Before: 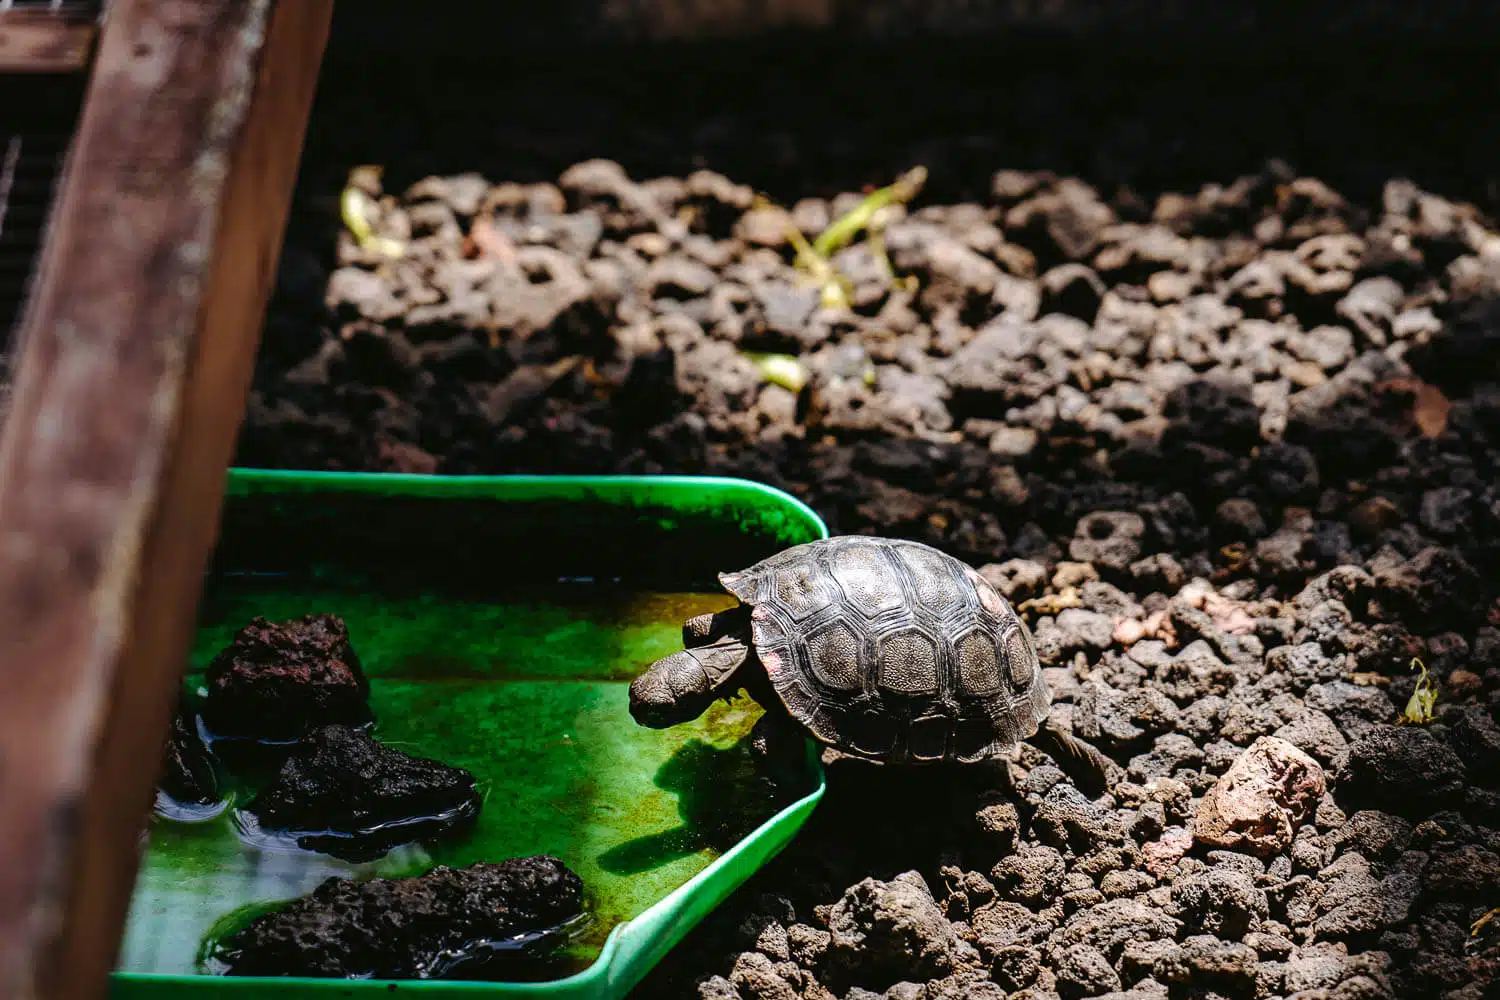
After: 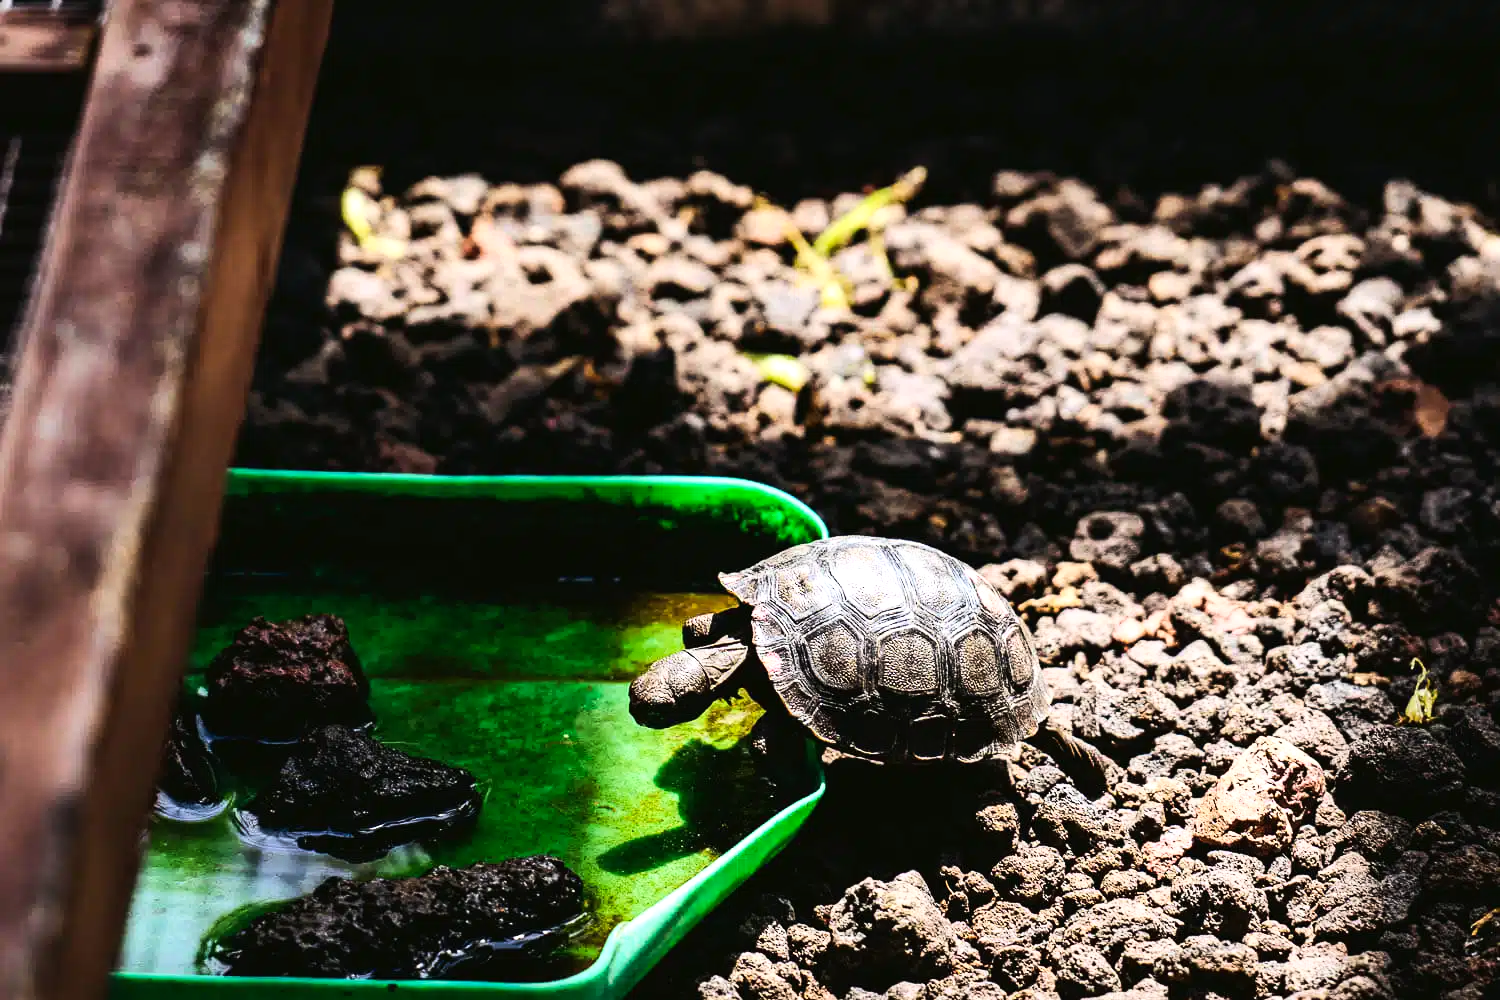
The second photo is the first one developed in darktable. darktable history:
tone curve: curves: ch0 [(0, 0) (0.003, 0.011) (0.011, 0.02) (0.025, 0.032) (0.044, 0.046) (0.069, 0.071) (0.1, 0.107) (0.136, 0.144) (0.177, 0.189) (0.224, 0.244) (0.277, 0.309) (0.335, 0.398) (0.399, 0.477) (0.468, 0.583) (0.543, 0.675) (0.623, 0.772) (0.709, 0.855) (0.801, 0.926) (0.898, 0.979) (1, 1)], color space Lab, linked channels, preserve colors none
tone equalizer: -8 EV -0.432 EV, -7 EV -0.412 EV, -6 EV -0.301 EV, -5 EV -0.242 EV, -3 EV 0.223 EV, -2 EV 0.309 EV, -1 EV 0.397 EV, +0 EV 0.43 EV, edges refinement/feathering 500, mask exposure compensation -1.57 EV, preserve details no
color correction: highlights b* -0.058, saturation 0.985
